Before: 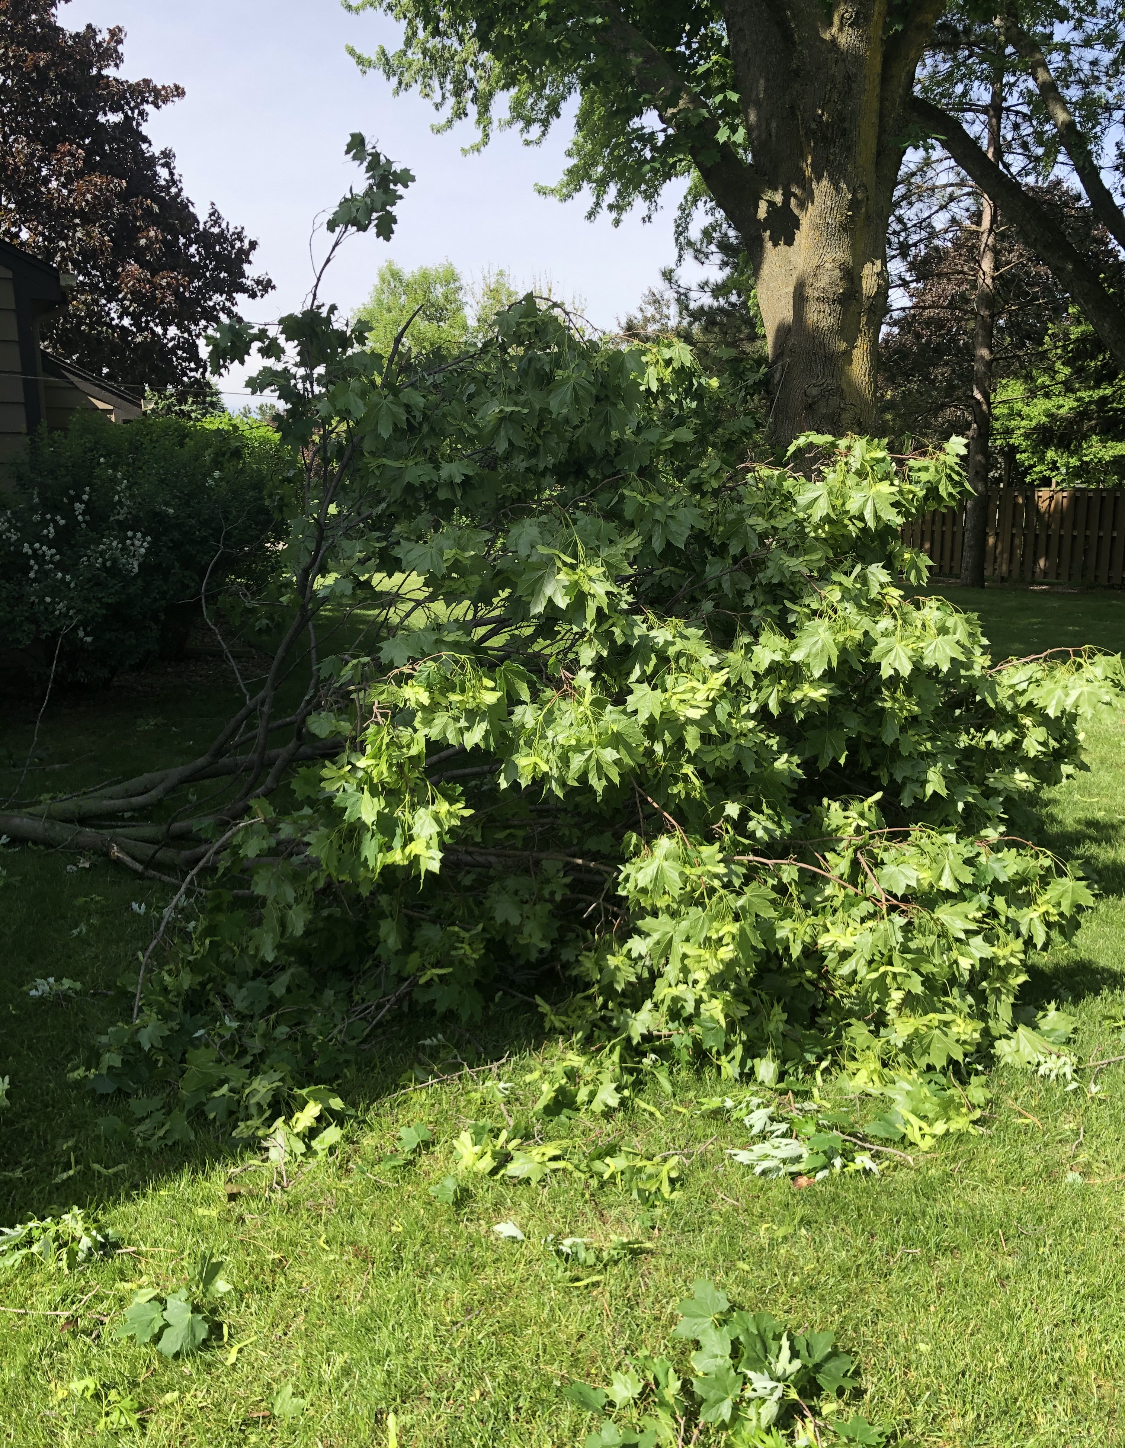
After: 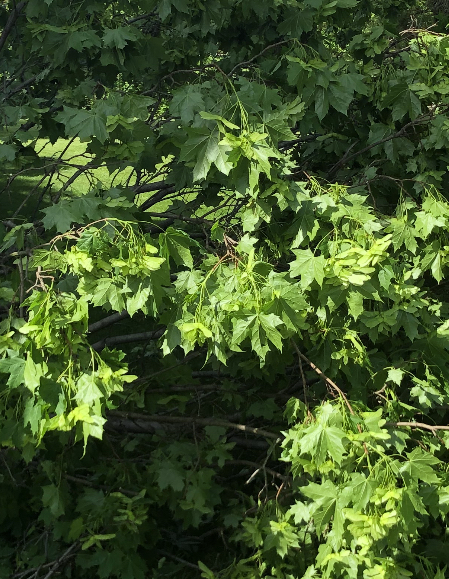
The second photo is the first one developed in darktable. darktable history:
color correction: highlights a* -5.94, highlights b* 11.19
crop: left 30%, top 30%, right 30%, bottom 30%
color calibration: illuminant as shot in camera, x 0.358, y 0.373, temperature 4628.91 K
